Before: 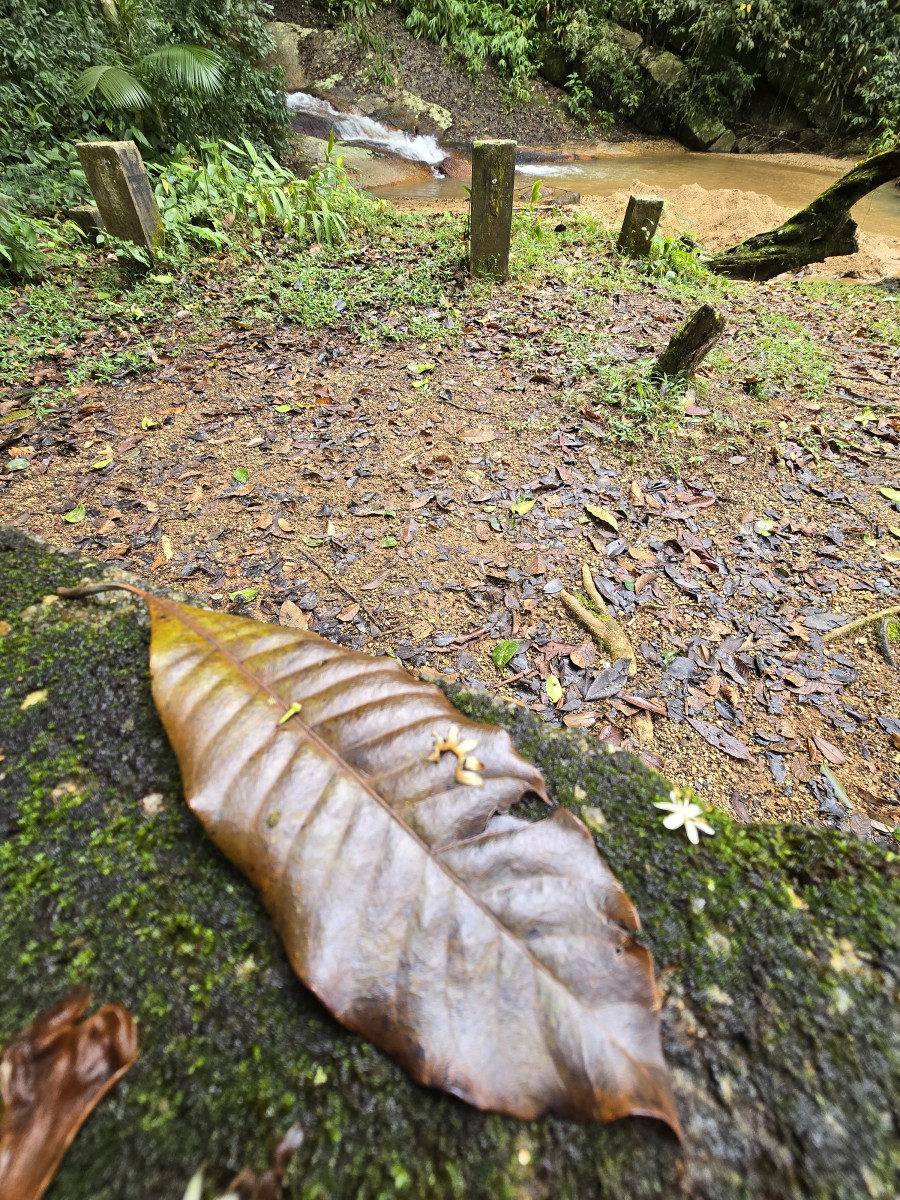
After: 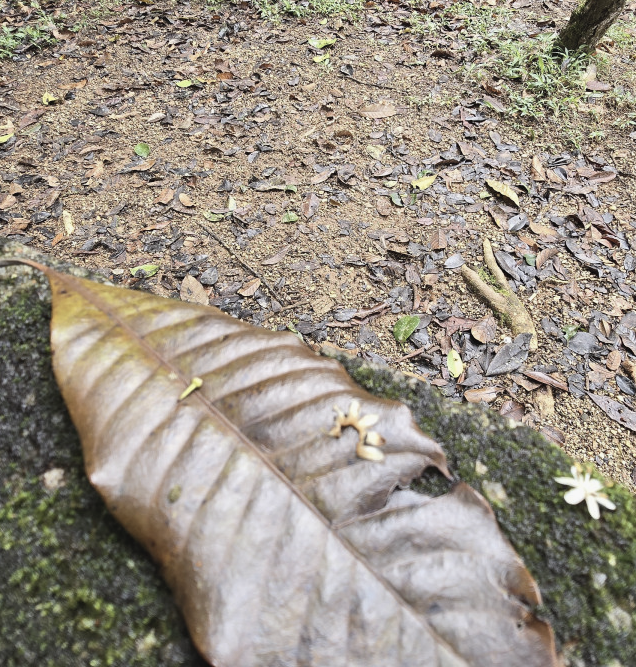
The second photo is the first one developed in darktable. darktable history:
base curve: curves: ch0 [(0, 0) (0.283, 0.295) (1, 1)], preserve colors none
crop: left 11.06%, top 27.125%, right 18.261%, bottom 17.248%
contrast brightness saturation: contrast -0.047, saturation -0.418
